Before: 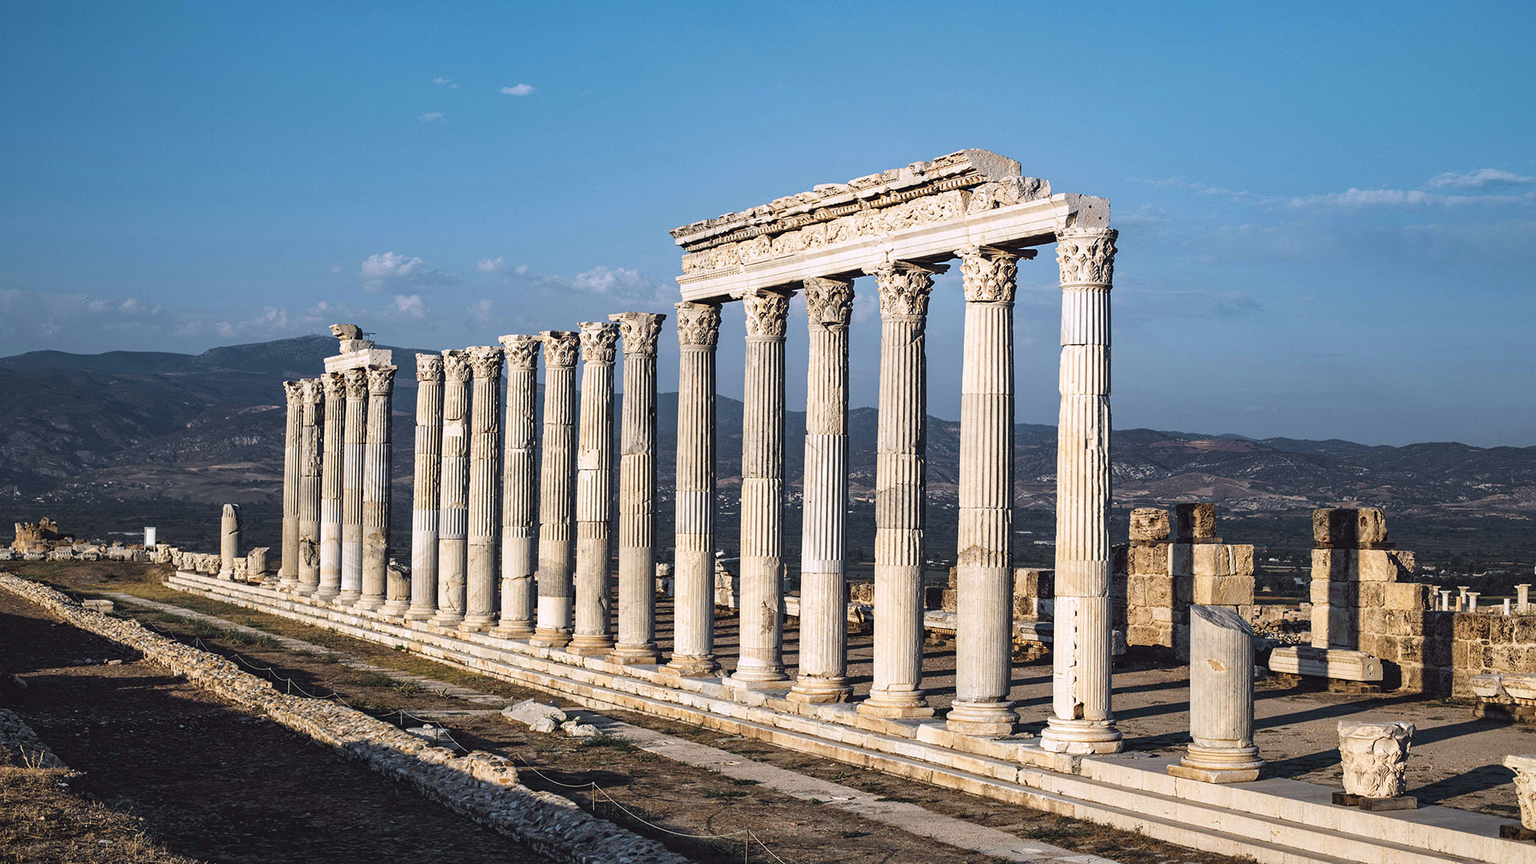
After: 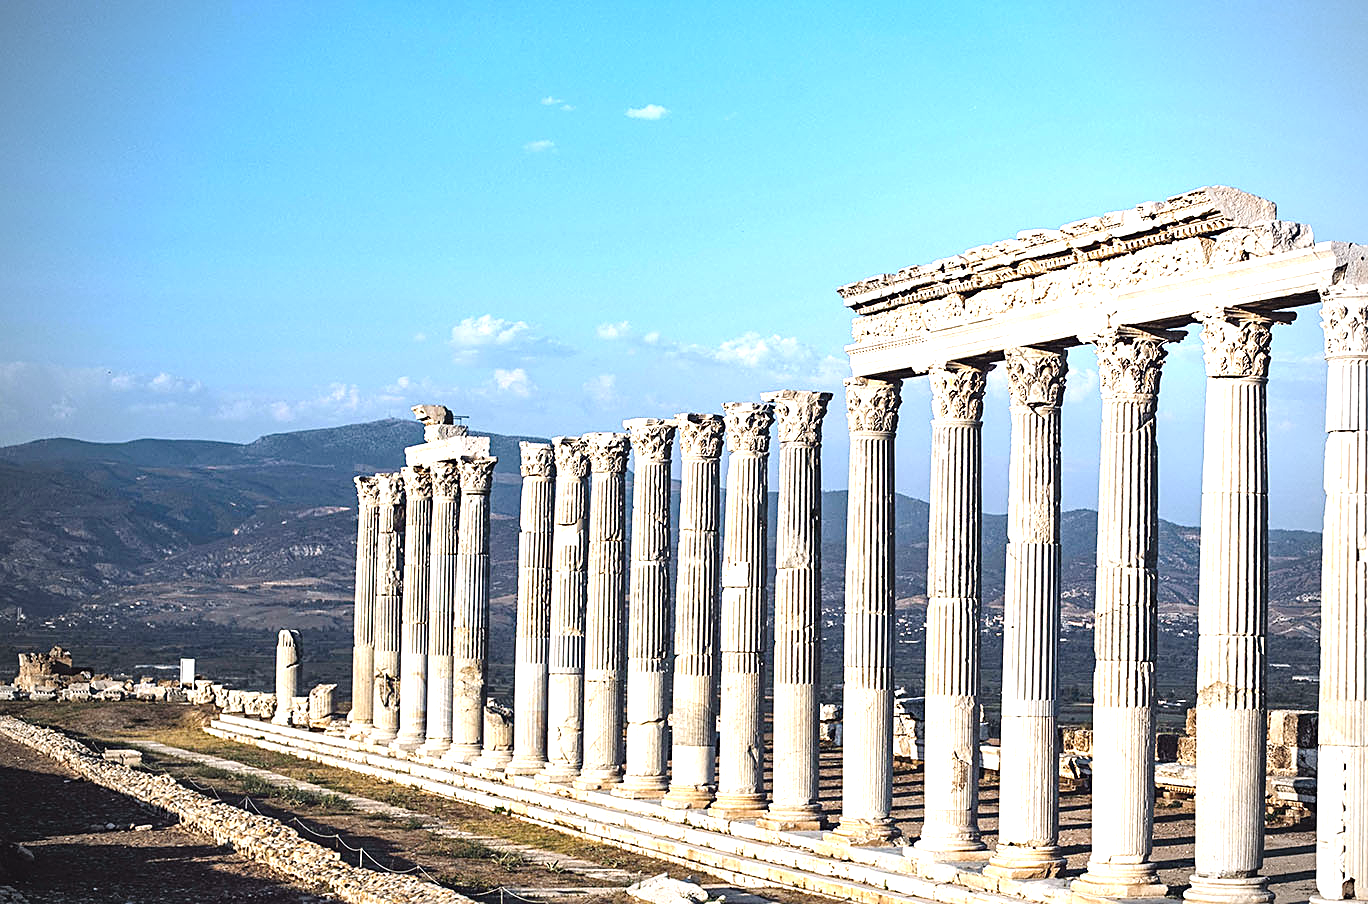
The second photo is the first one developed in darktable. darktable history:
vignetting: on, module defaults
sharpen: amount 0.489
color zones: curves: ch0 [(0.068, 0.464) (0.25, 0.5) (0.48, 0.508) (0.75, 0.536) (0.886, 0.476) (0.967, 0.456)]; ch1 [(0.066, 0.456) (0.25, 0.5) (0.616, 0.508) (0.746, 0.56) (0.934, 0.444)]
crop: right 28.699%, bottom 16.254%
exposure: black level correction 0, exposure 1.104 EV, compensate highlight preservation false
tone curve: curves: ch0 [(0, 0) (0.08, 0.056) (0.4, 0.4) (0.6, 0.612) (0.92, 0.924) (1, 1)], preserve colors none
contrast brightness saturation: contrast 0.049
